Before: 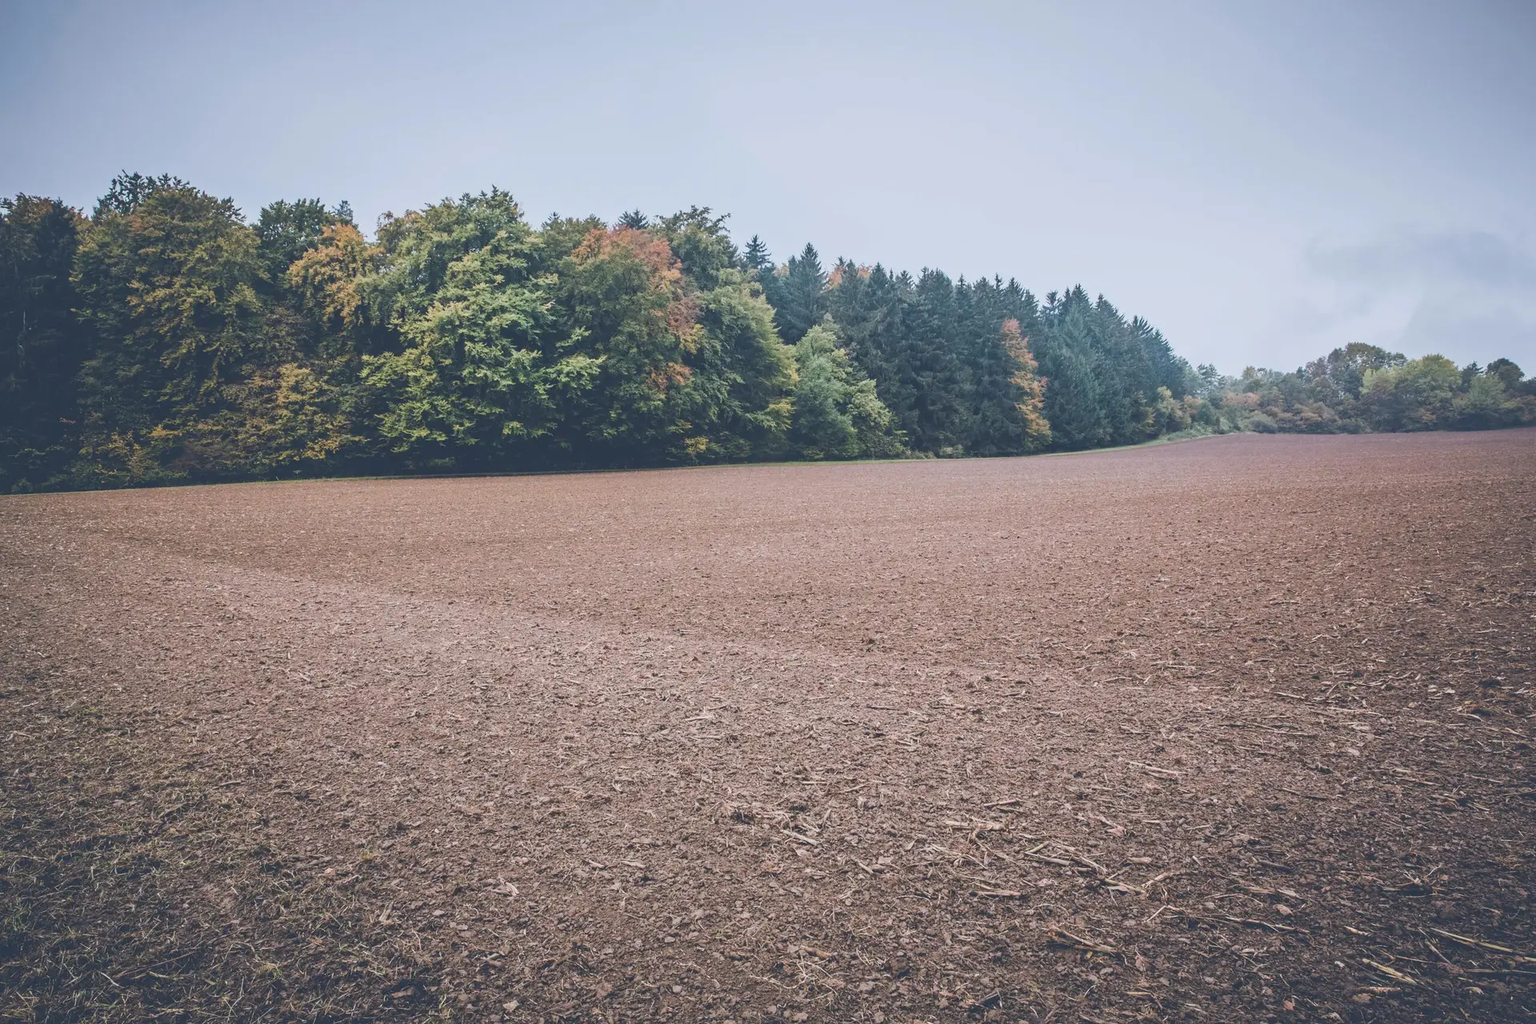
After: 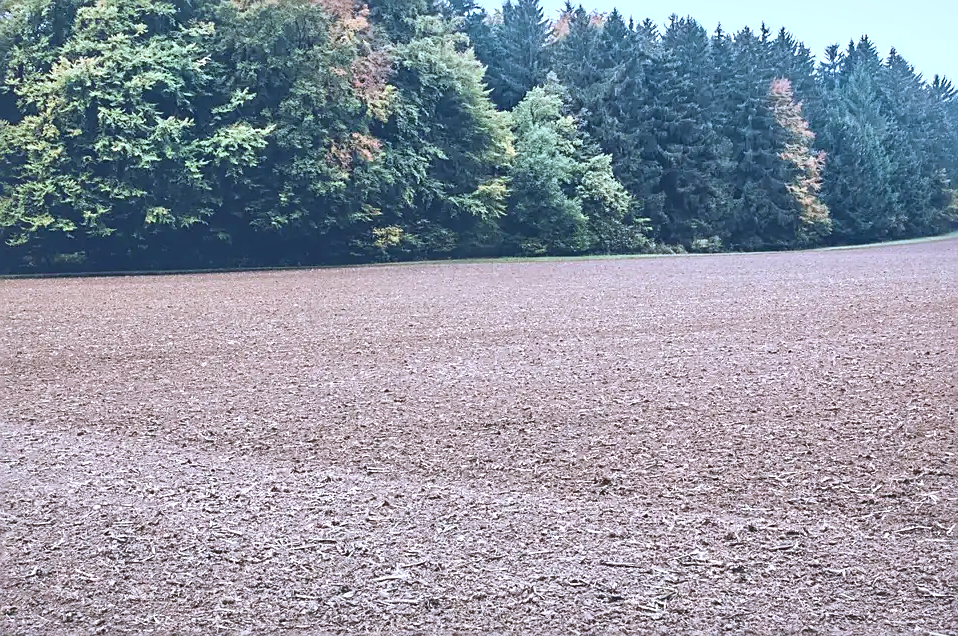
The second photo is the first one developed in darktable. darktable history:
crop: left 25.179%, top 25.031%, right 24.889%, bottom 25.246%
color calibration: illuminant as shot in camera, x 0.378, y 0.381, temperature 4097.55 K
local contrast: mode bilateral grid, contrast 25, coarseness 60, detail 150%, midtone range 0.2
sharpen: on, module defaults
exposure: exposure 0.429 EV, compensate exposure bias true, compensate highlight preservation false
